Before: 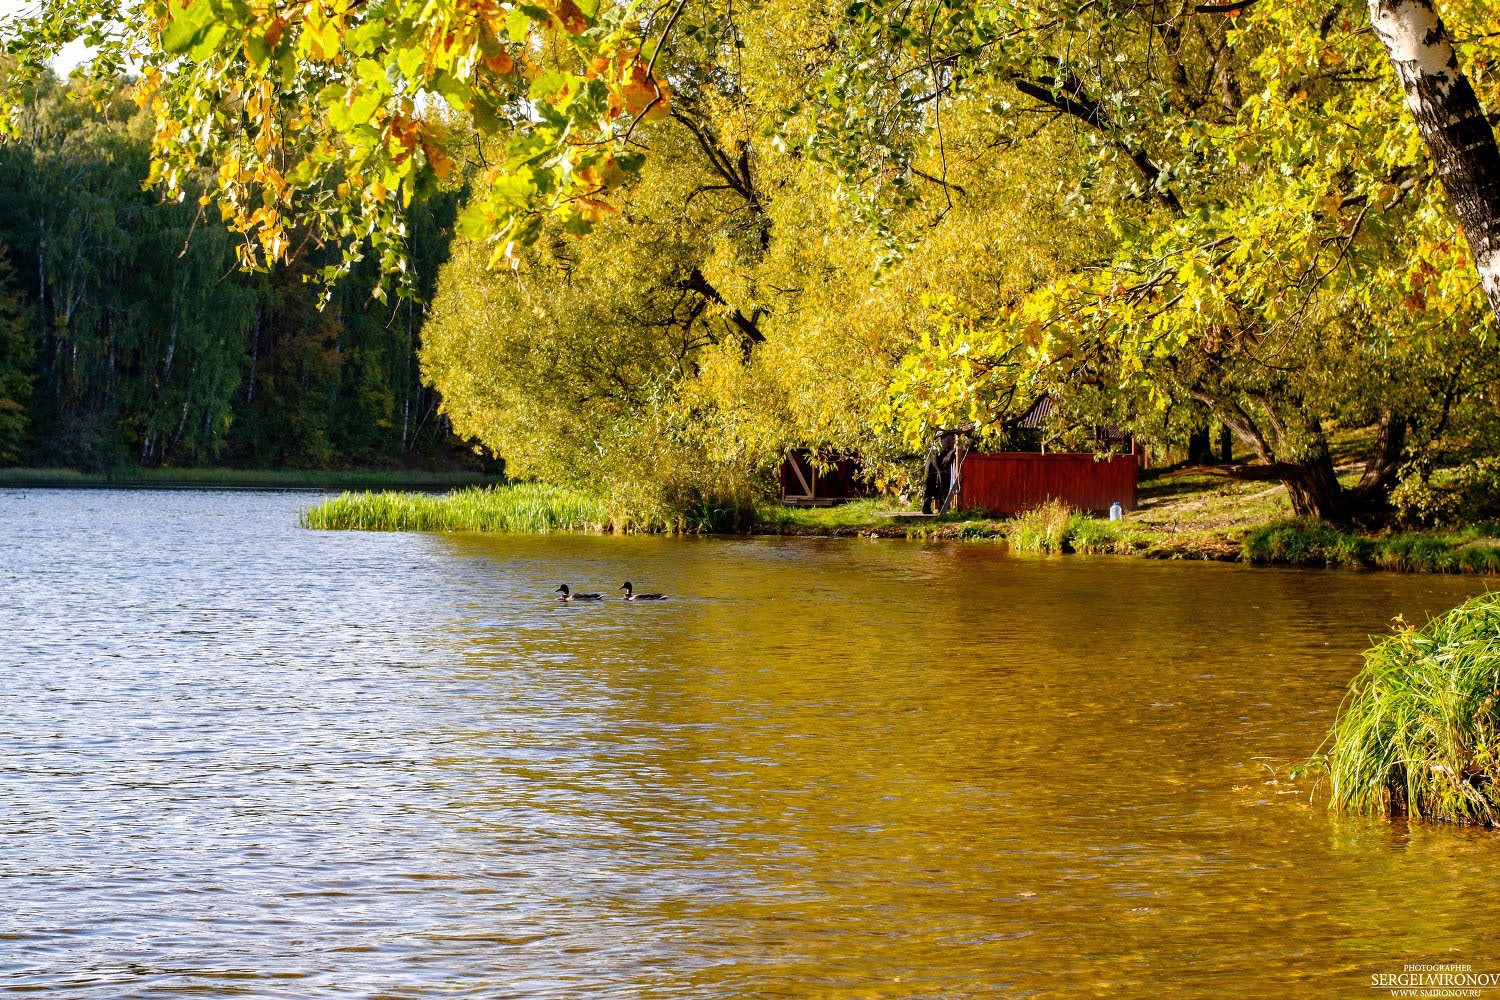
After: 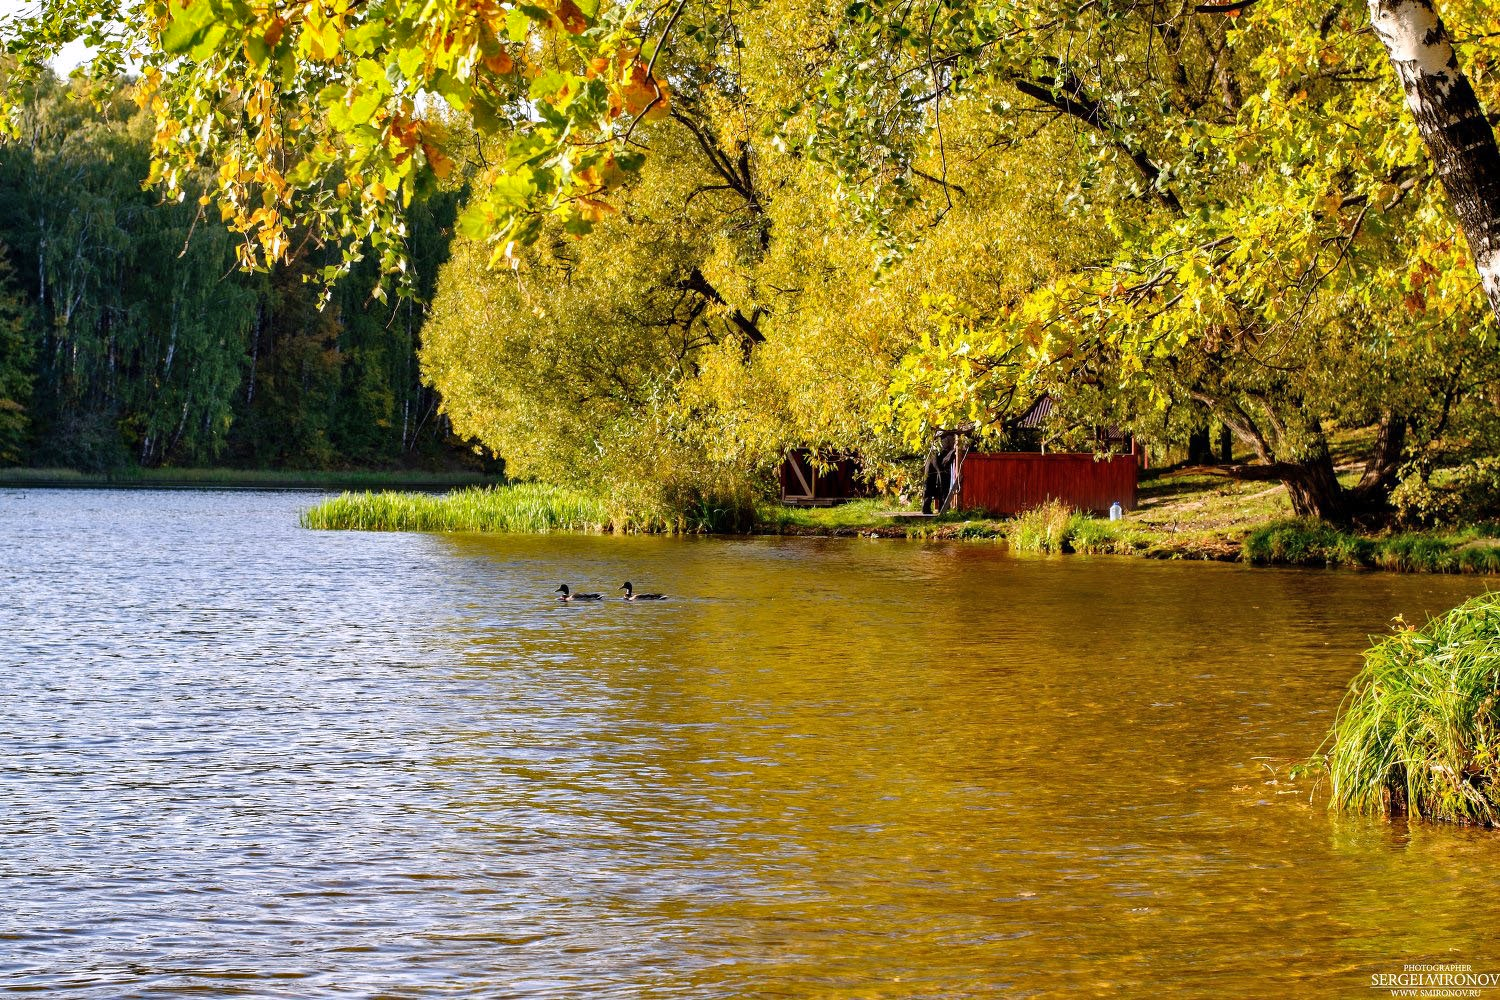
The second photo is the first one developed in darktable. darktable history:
white balance: red 1.004, blue 1.024
shadows and highlights: shadows 52.42, soften with gaussian
